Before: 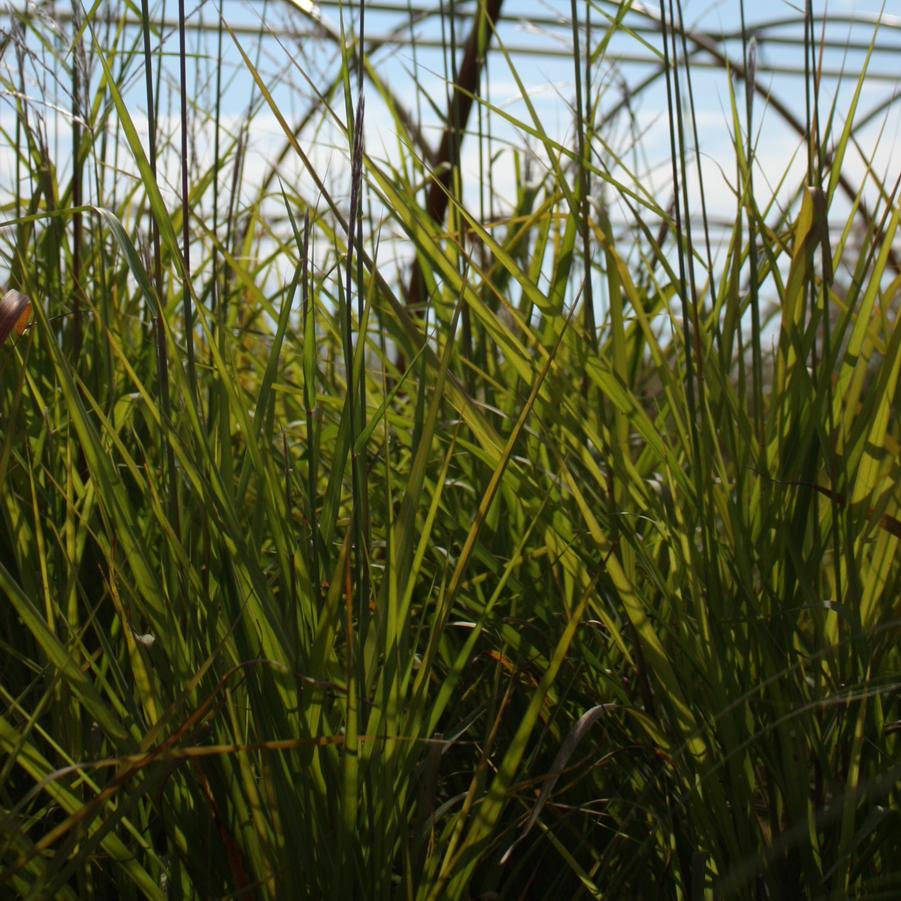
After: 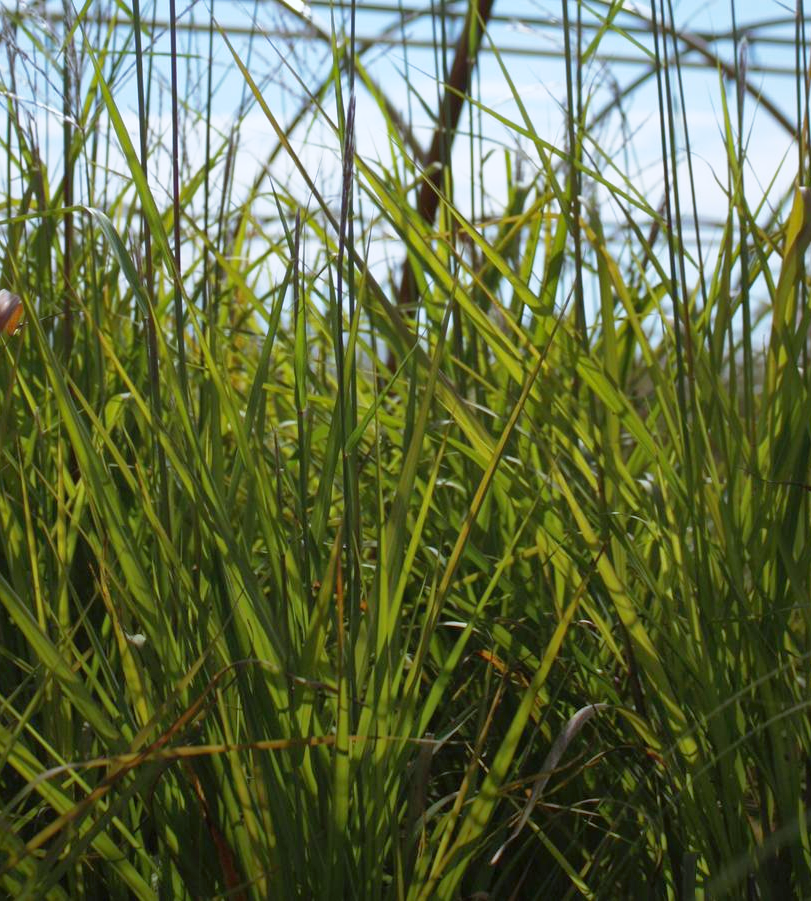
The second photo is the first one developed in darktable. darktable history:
crop and rotate: left 1.088%, right 8.807%
base curve: curves: ch0 [(0, 0) (0.579, 0.807) (1, 1)], preserve colors none
white balance: red 0.931, blue 1.11
shadows and highlights: on, module defaults
